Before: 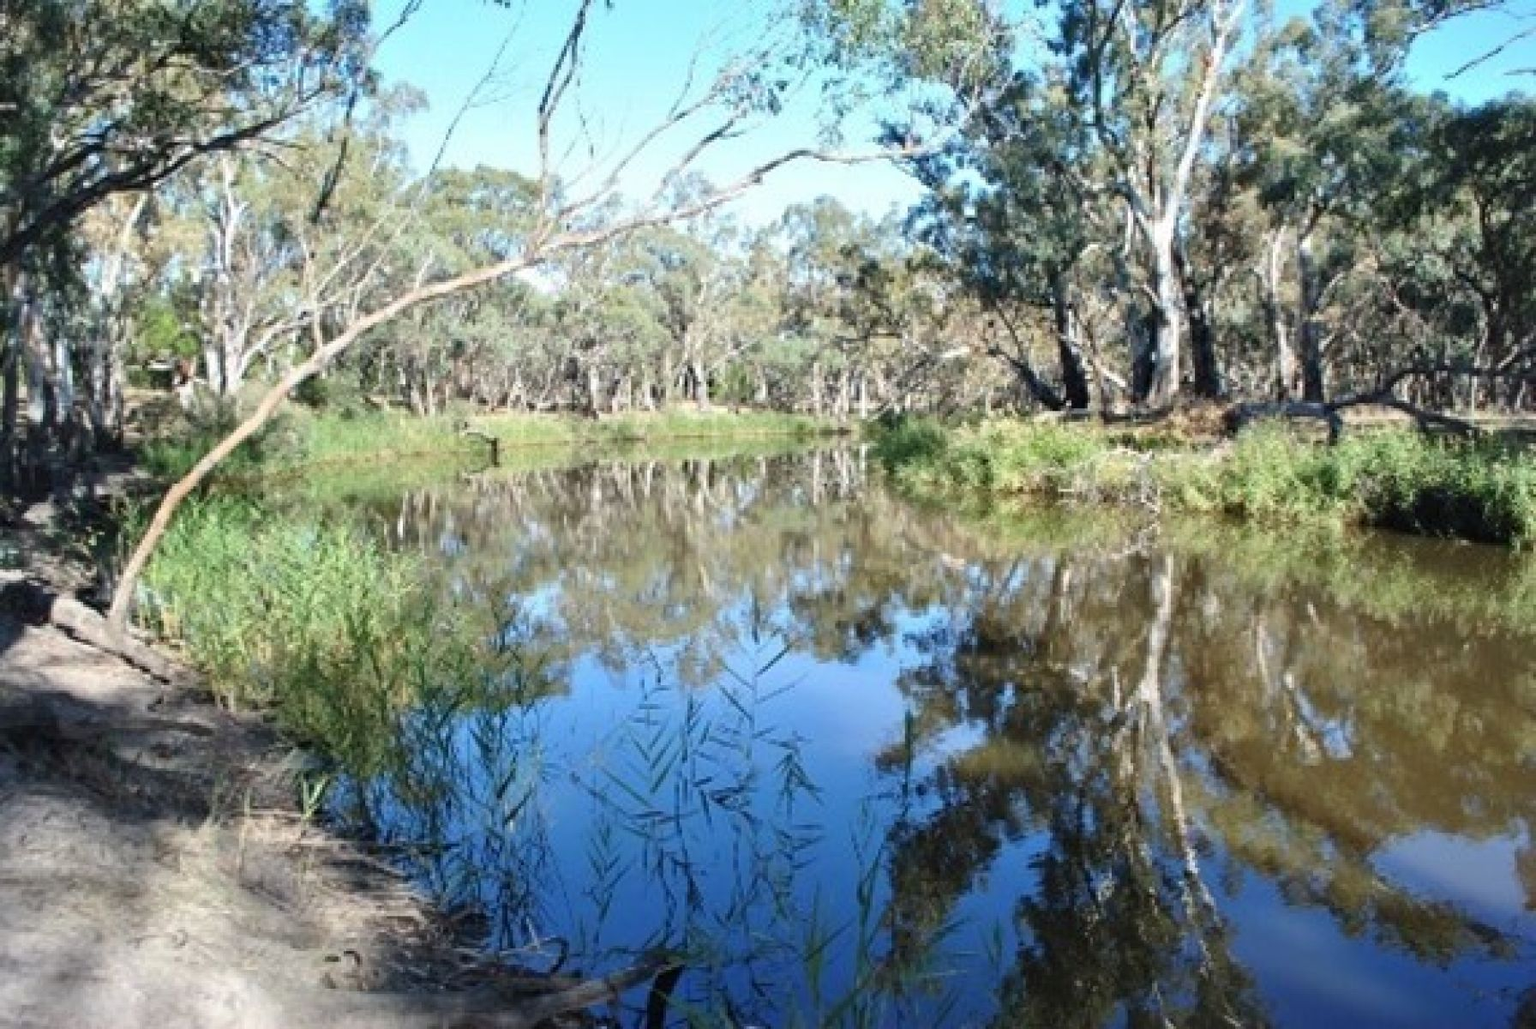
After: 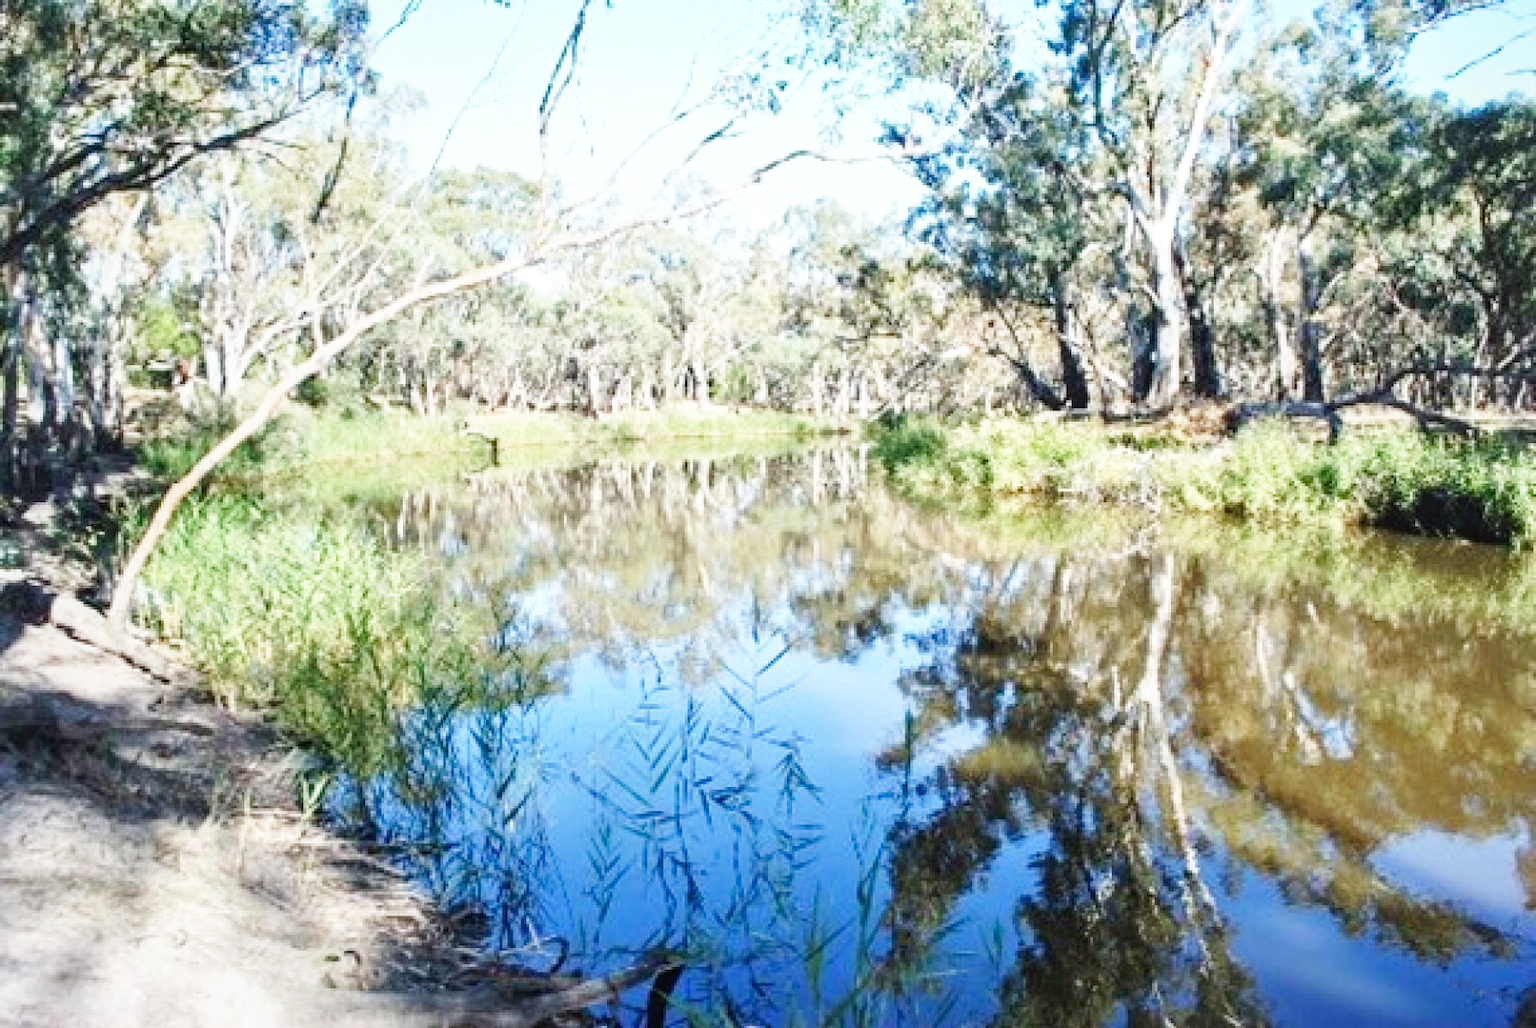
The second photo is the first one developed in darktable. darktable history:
exposure: exposure 0.215 EV, compensate highlight preservation false
base curve: curves: ch0 [(0, 0) (0.005, 0.002) (0.15, 0.3) (0.4, 0.7) (0.75, 0.95) (1, 1)], preserve colors none
local contrast: detail 109%
